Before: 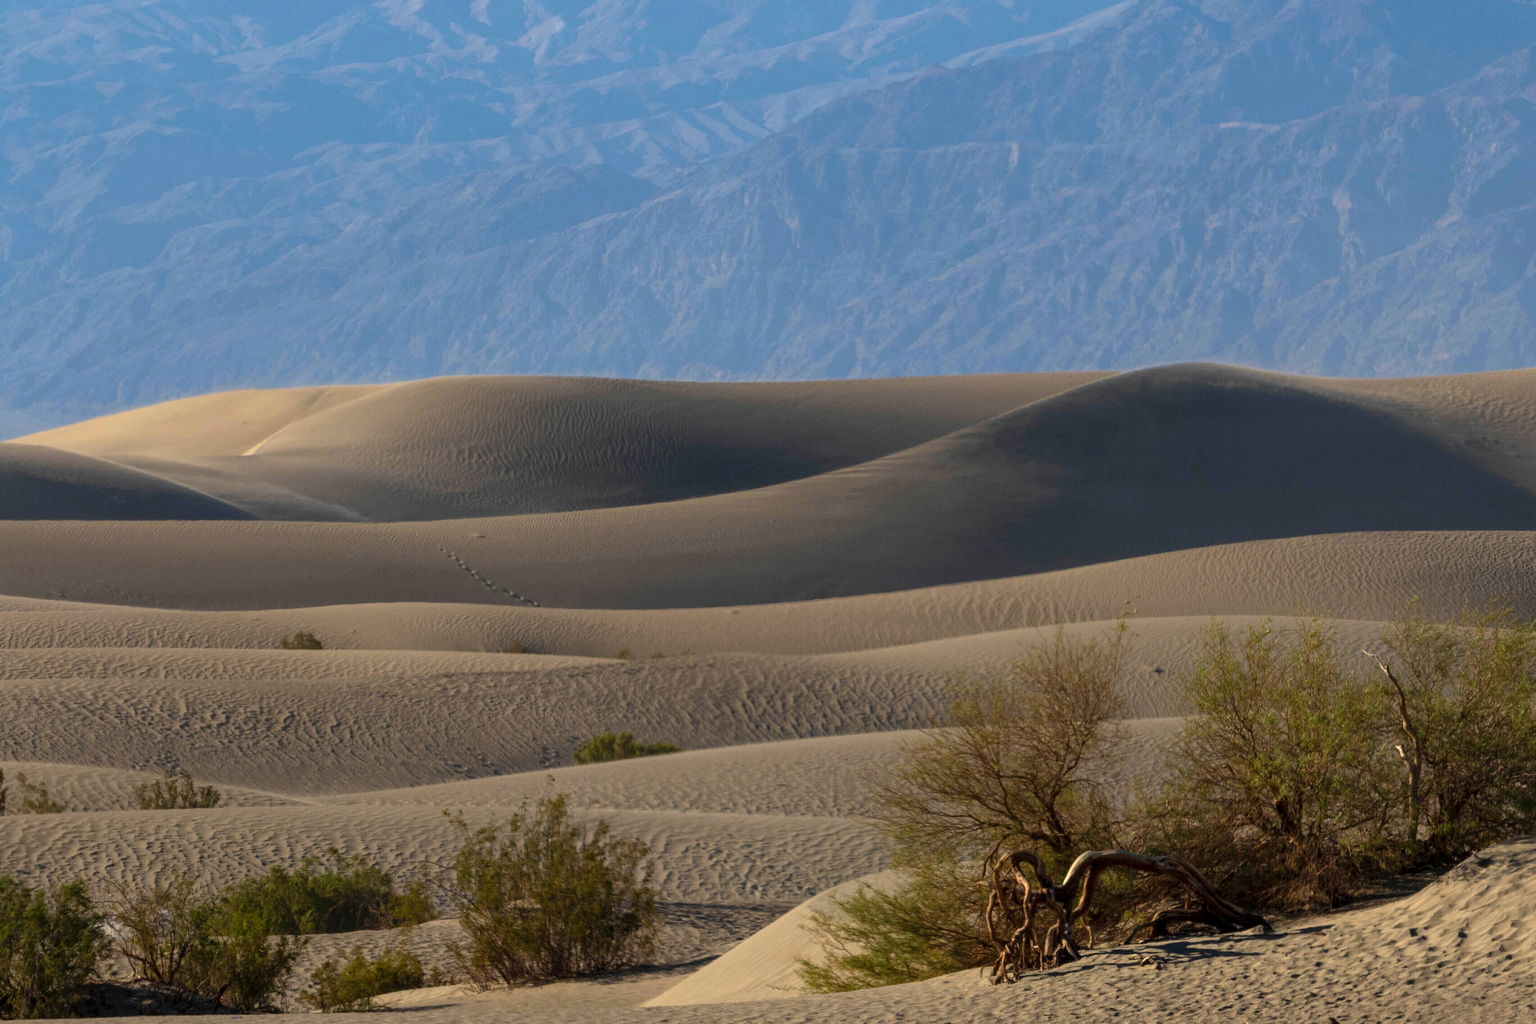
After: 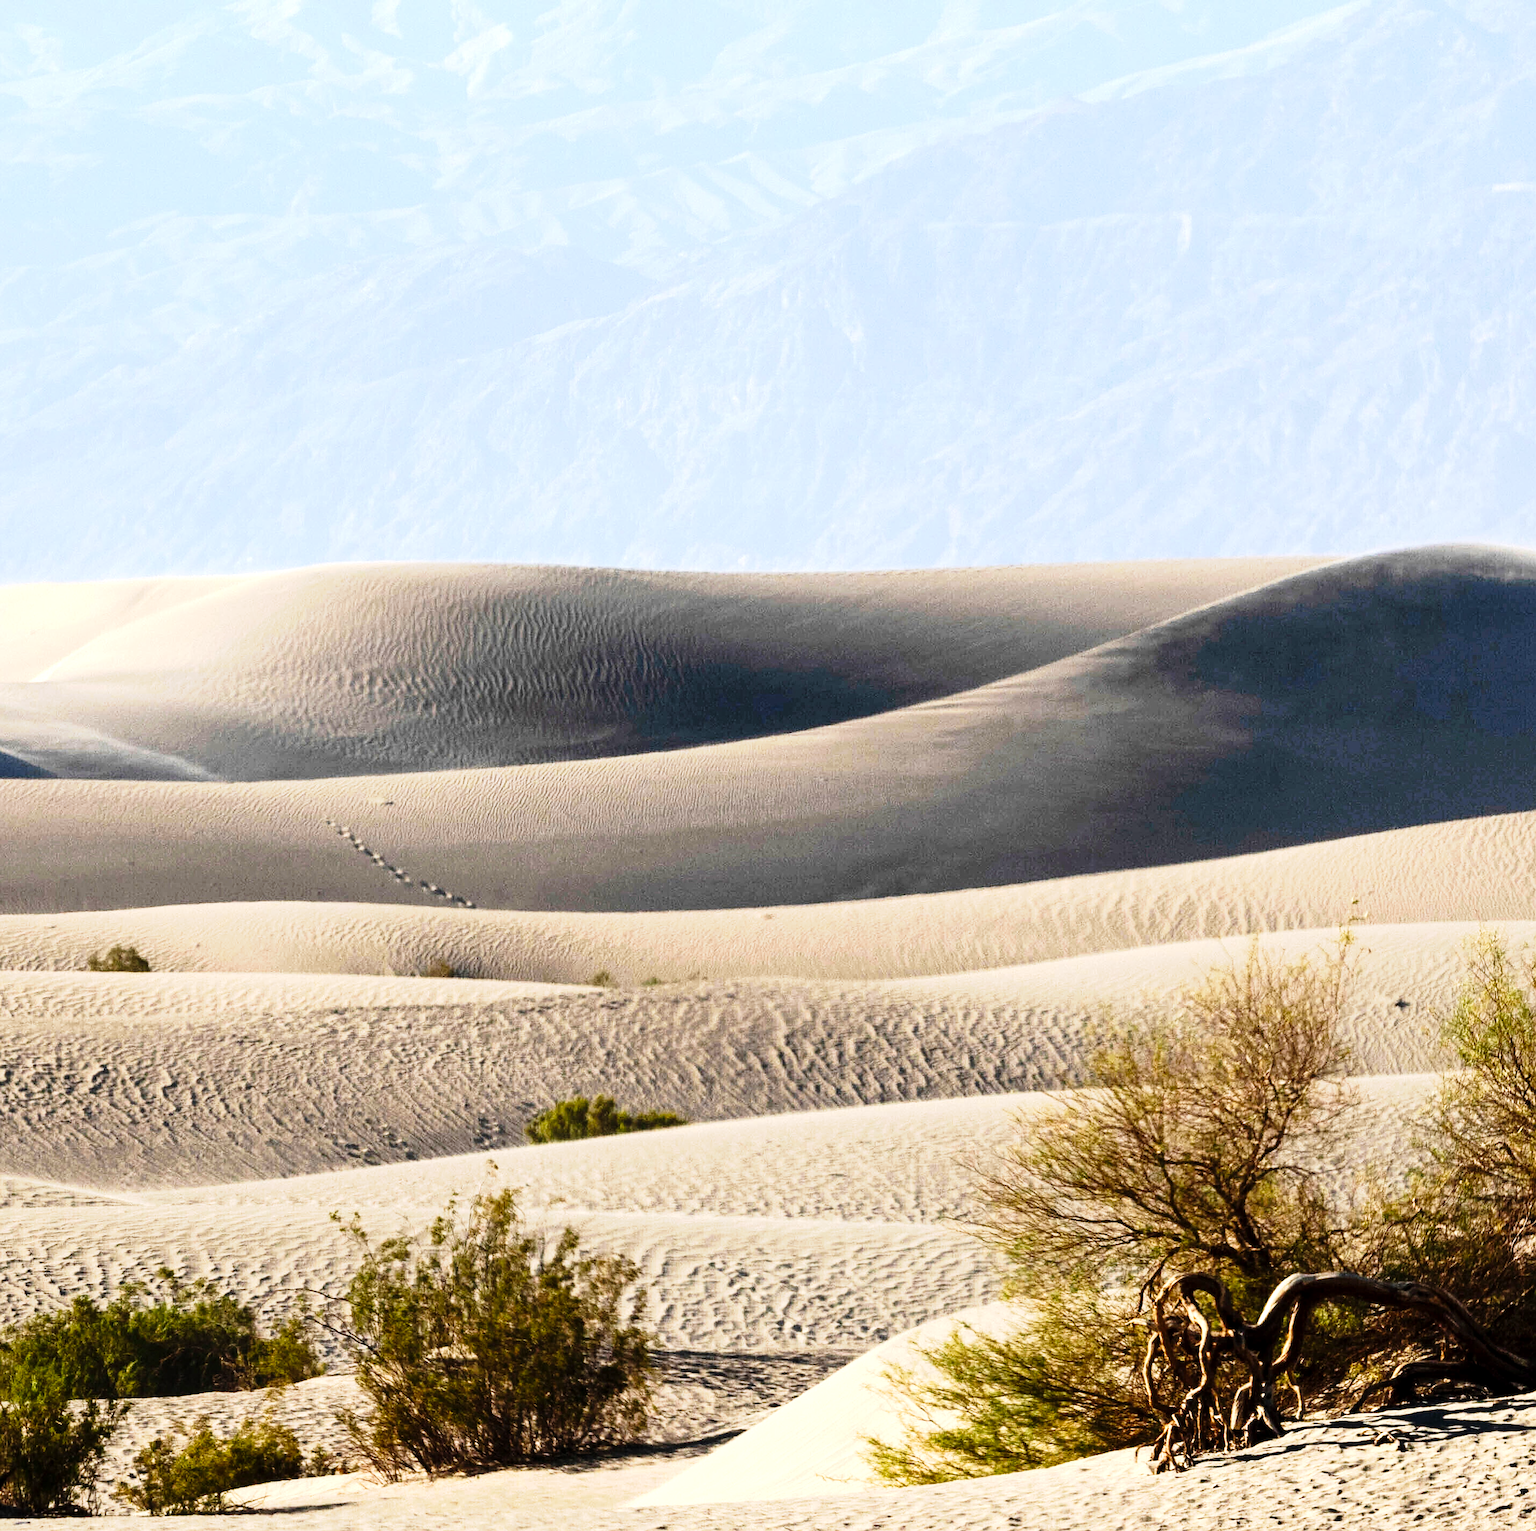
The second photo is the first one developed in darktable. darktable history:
tone equalizer: -8 EV -1.08 EV, -7 EV -0.985 EV, -6 EV -0.886 EV, -5 EV -0.6 EV, -3 EV 0.606 EV, -2 EV 0.88 EV, -1 EV 0.987 EV, +0 EV 1.08 EV, edges refinement/feathering 500, mask exposure compensation -1.57 EV, preserve details no
tone curve: curves: ch0 [(0, 0) (0.003, 0.002) (0.011, 0.008) (0.025, 0.019) (0.044, 0.034) (0.069, 0.053) (0.1, 0.079) (0.136, 0.127) (0.177, 0.191) (0.224, 0.274) (0.277, 0.367) (0.335, 0.465) (0.399, 0.552) (0.468, 0.643) (0.543, 0.737) (0.623, 0.82) (0.709, 0.891) (0.801, 0.928) (0.898, 0.963) (1, 1)], preserve colors none
sharpen: amount 0.495
exposure: black level correction 0.001, exposure 0.499 EV, compensate highlight preservation false
crop and rotate: left 14.498%, right 18.667%
